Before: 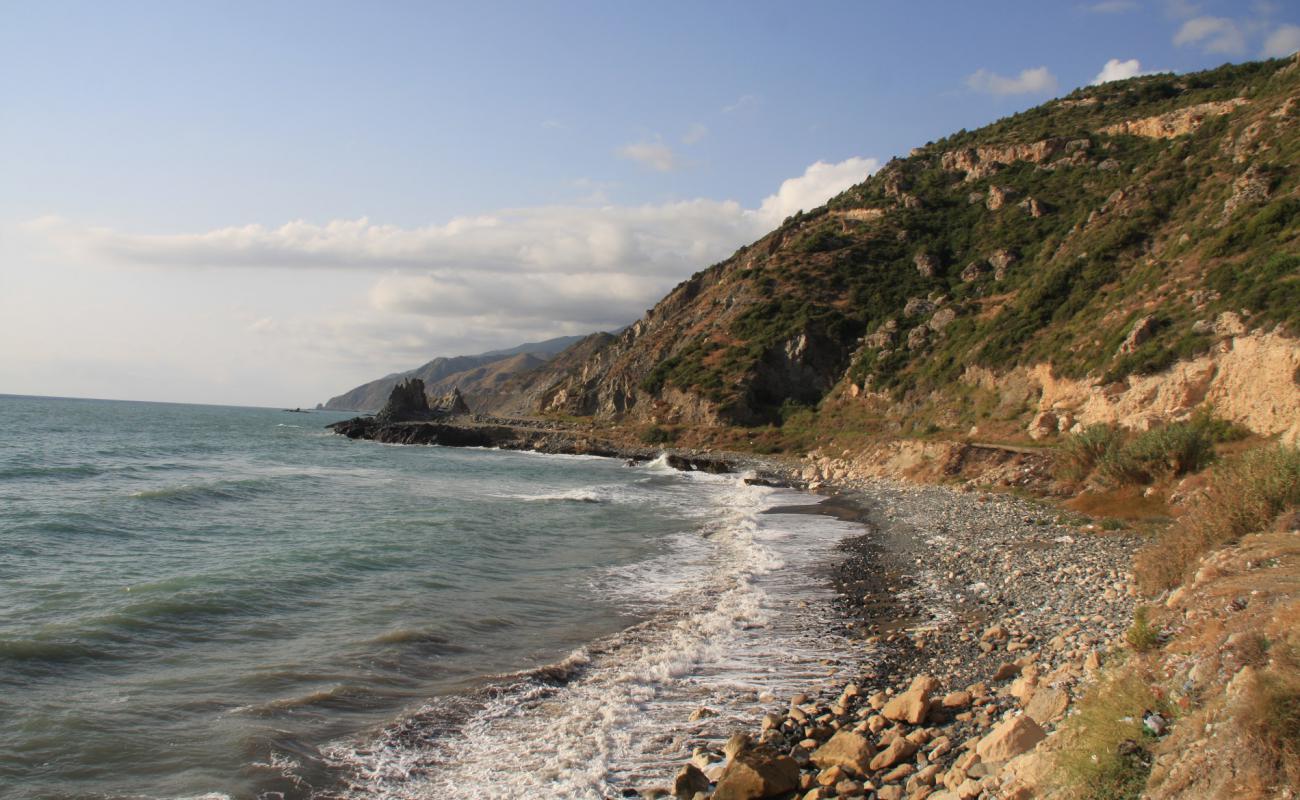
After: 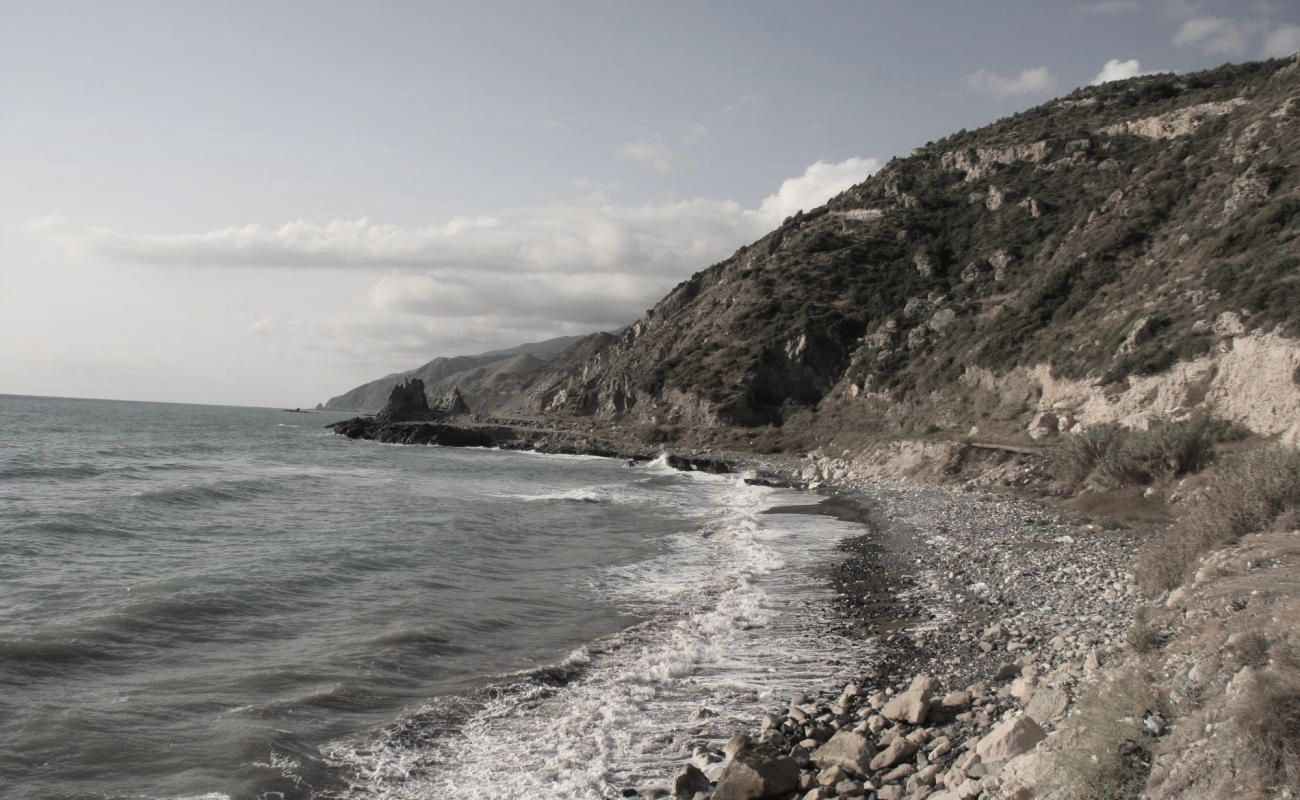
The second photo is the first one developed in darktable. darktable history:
color calibration: x 0.341, y 0.355, temperature 5159.46 K, saturation algorithm version 1 (2020)
color balance rgb: perceptual saturation grading › global saturation -0.007%
color zones: curves: ch1 [(0, 0.153) (0.143, 0.15) (0.286, 0.151) (0.429, 0.152) (0.571, 0.152) (0.714, 0.151) (0.857, 0.151) (1, 0.153)]
